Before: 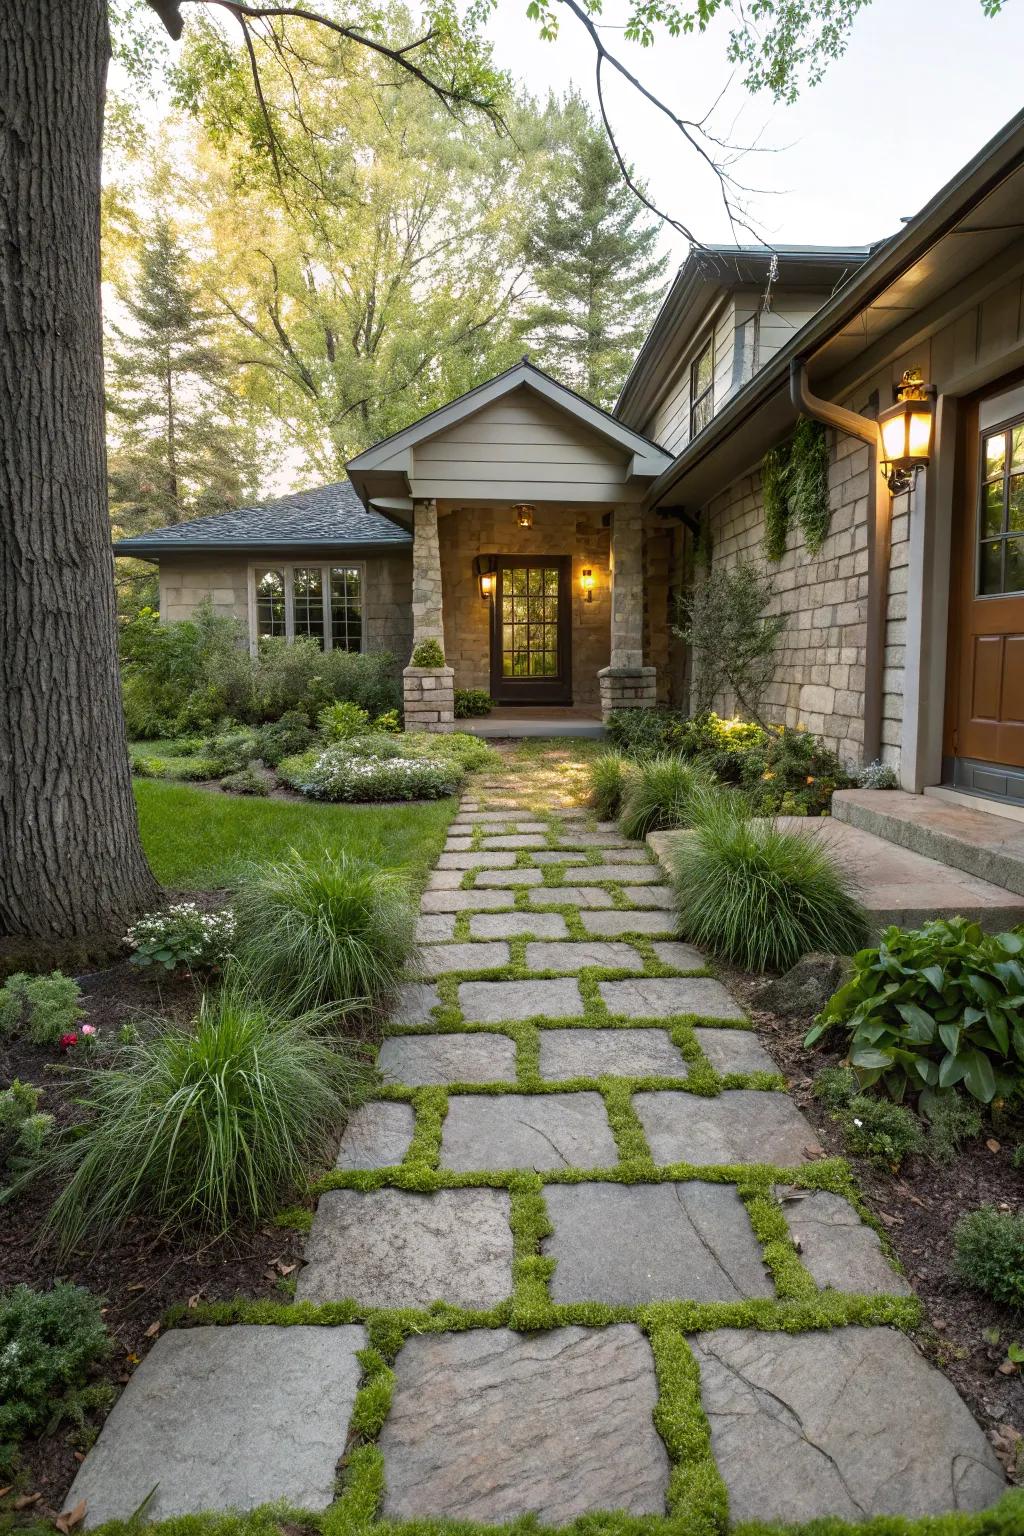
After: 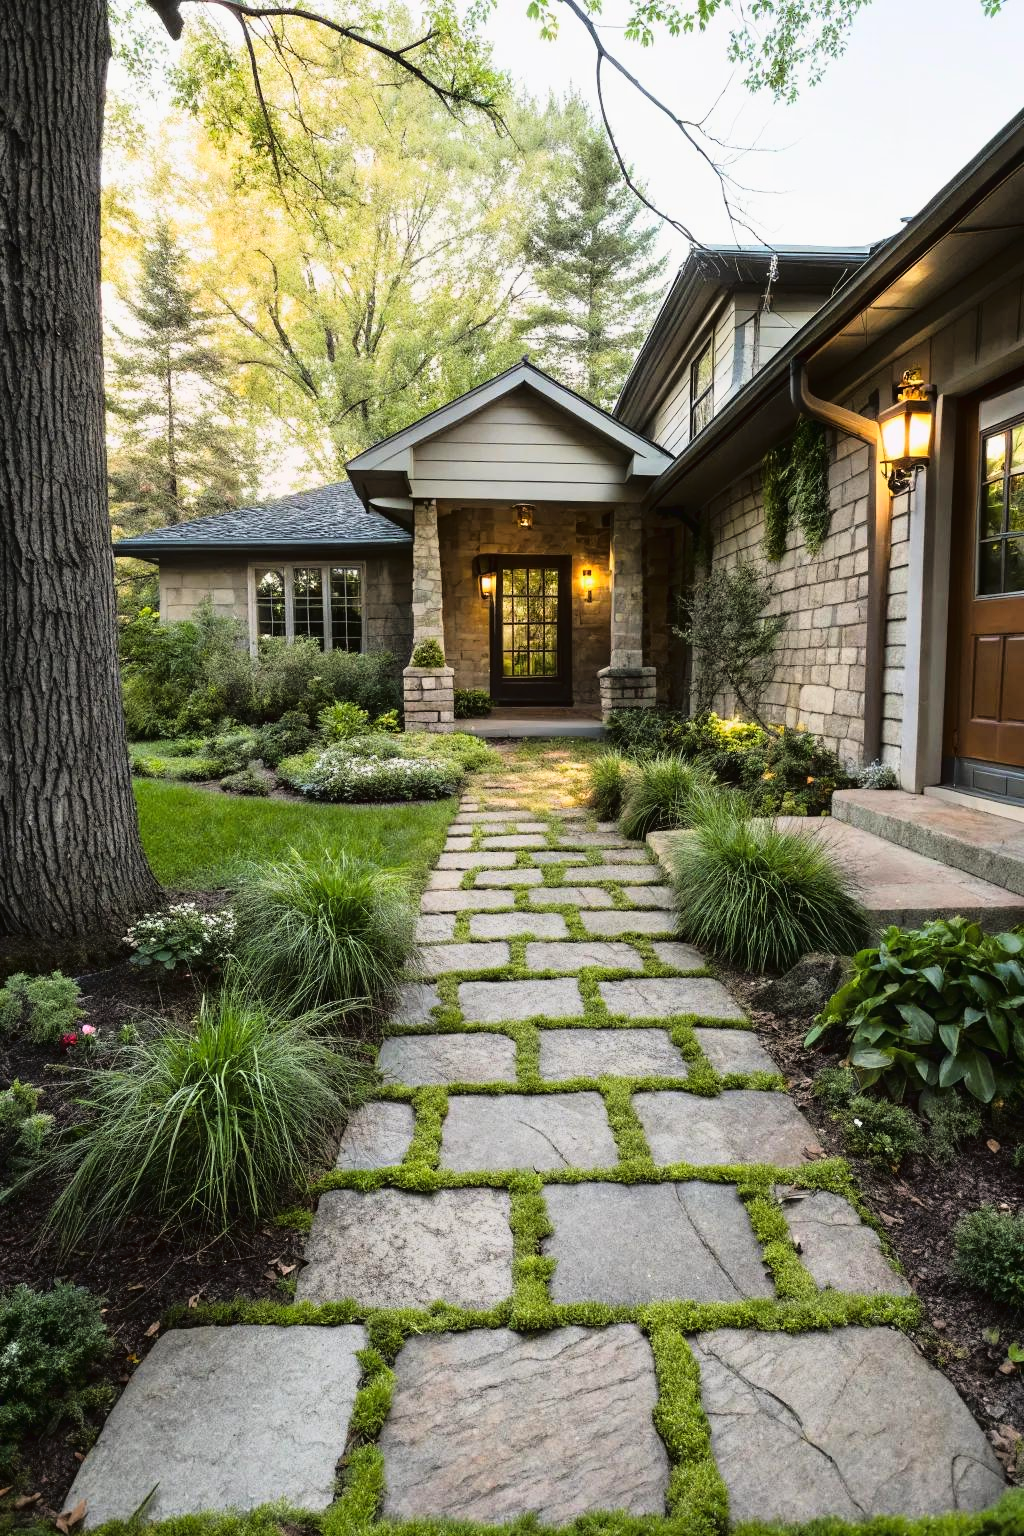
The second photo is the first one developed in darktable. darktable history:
tone curve: curves: ch0 [(0, 0.014) (0.17, 0.099) (0.398, 0.423) (0.725, 0.828) (0.872, 0.918) (1, 0.981)]; ch1 [(0, 0) (0.402, 0.36) (0.489, 0.491) (0.5, 0.503) (0.515, 0.52) (0.545, 0.572) (0.615, 0.662) (0.701, 0.725) (1, 1)]; ch2 [(0, 0) (0.42, 0.458) (0.485, 0.499) (0.503, 0.503) (0.531, 0.542) (0.561, 0.594) (0.644, 0.694) (0.717, 0.753) (1, 0.991)], color space Lab, linked channels, preserve colors none
